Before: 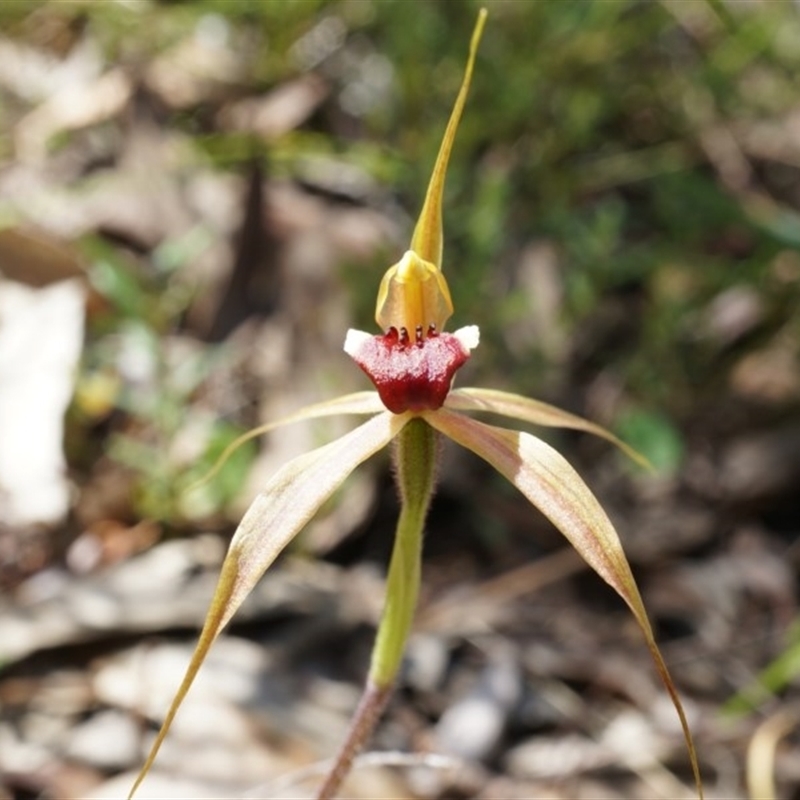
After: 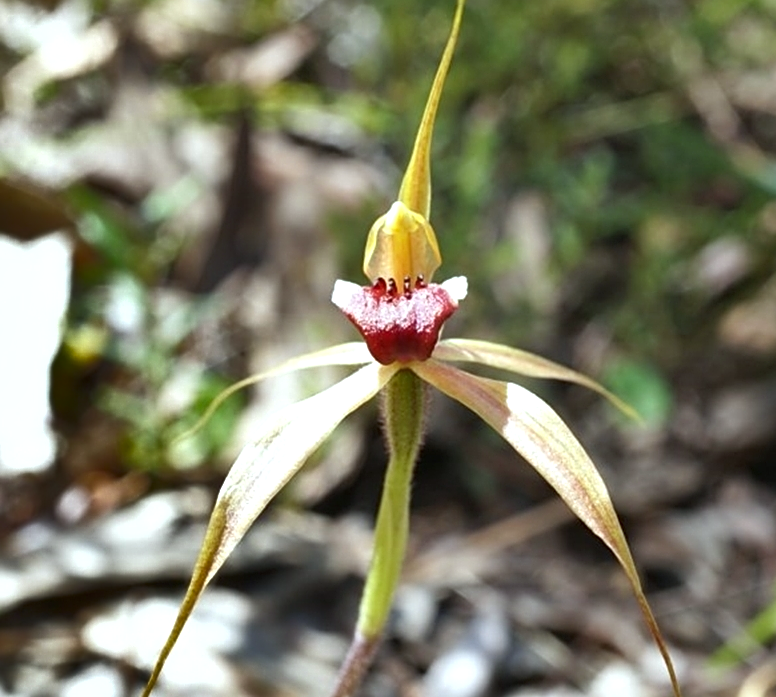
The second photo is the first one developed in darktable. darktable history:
sharpen: on, module defaults
crop: left 1.507%, top 6.147%, right 1.379%, bottom 6.637%
white balance: red 0.925, blue 1.046
exposure: exposure 0.485 EV, compensate highlight preservation false
shadows and highlights: shadows 20.91, highlights -82.73, soften with gaussian
